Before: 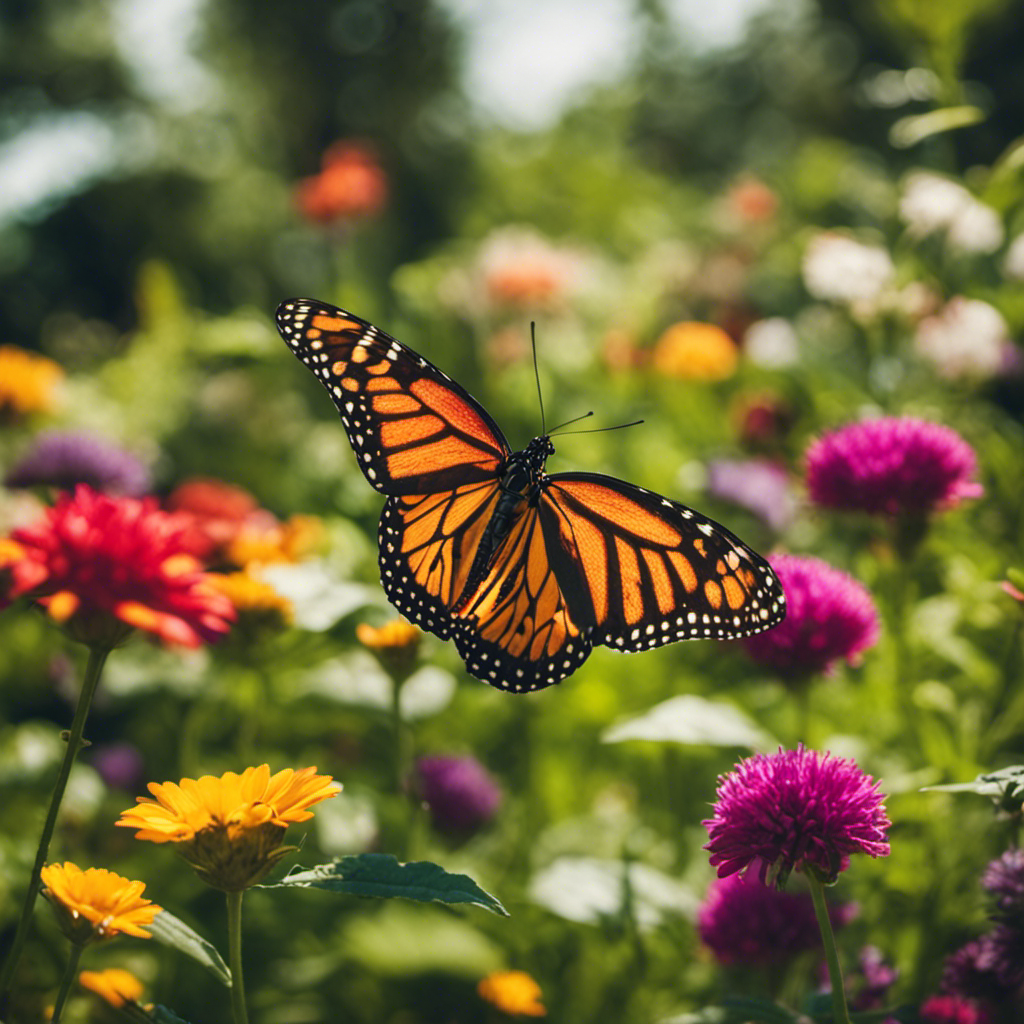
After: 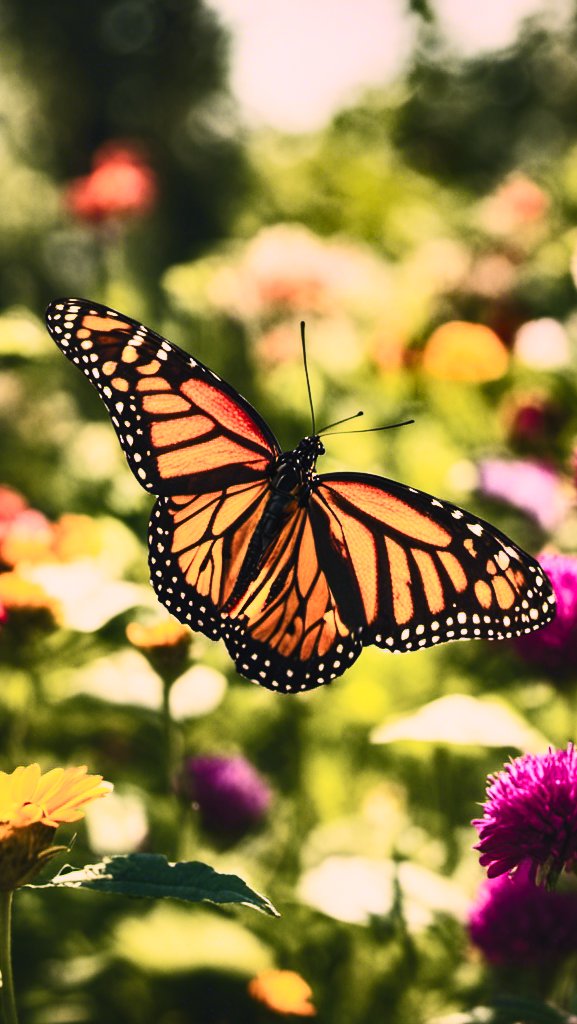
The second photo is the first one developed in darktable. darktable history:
contrast brightness saturation: contrast 0.615, brightness 0.333, saturation 0.144
crop and rotate: left 22.471%, right 21.174%
shadows and highlights: shadows 20.9, highlights -82.27, soften with gaussian
filmic rgb: black relative exposure -7.46 EV, white relative exposure 4.84 EV, hardness 3.4
exposure: black level correction -0.004, exposure 0.058 EV, compensate highlight preservation false
color correction: highlights a* 14.68, highlights b* 4.72
